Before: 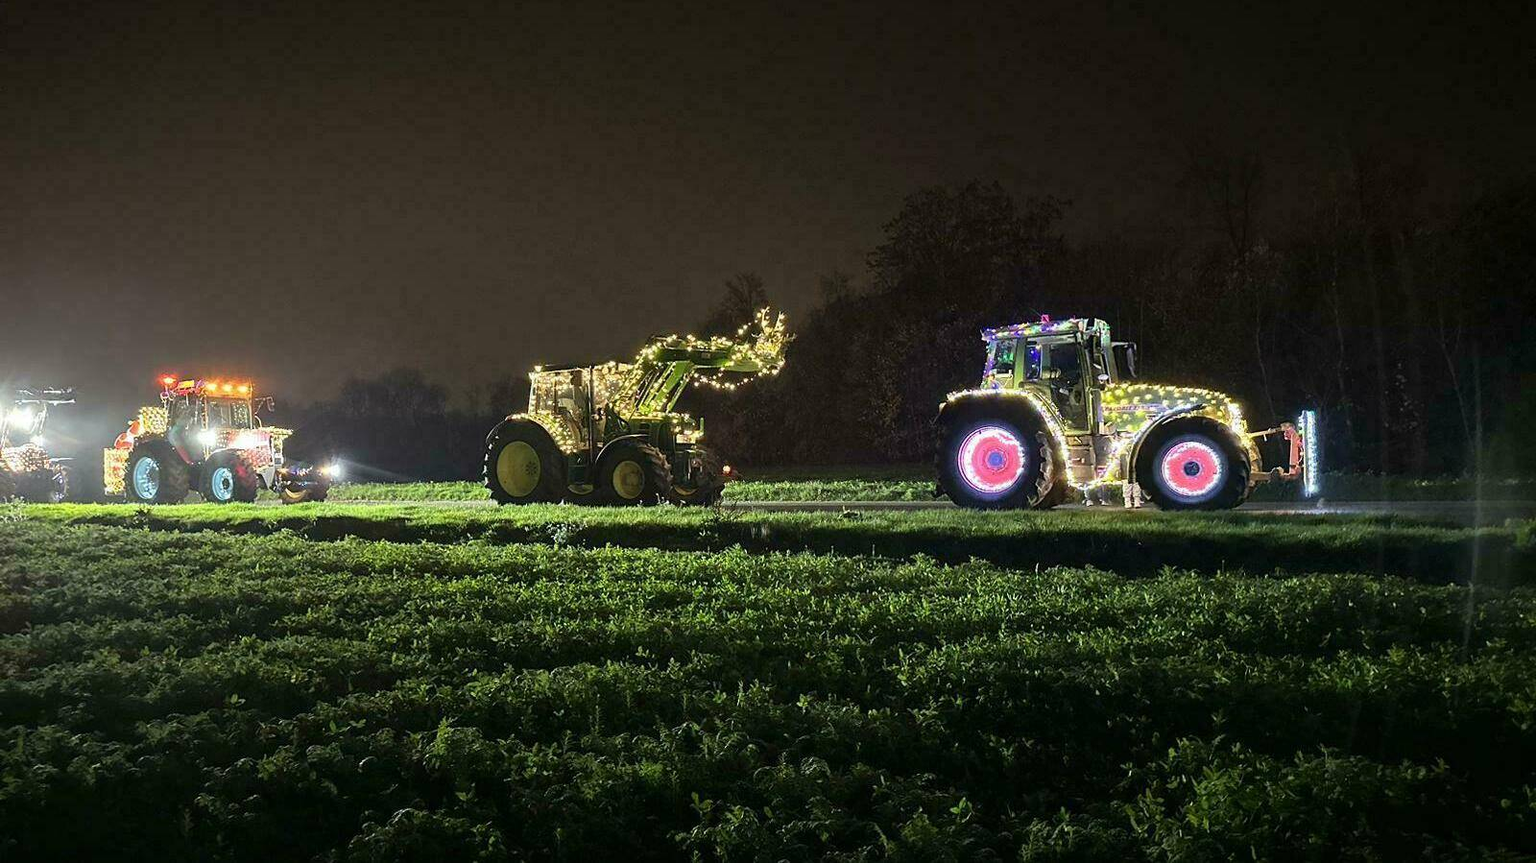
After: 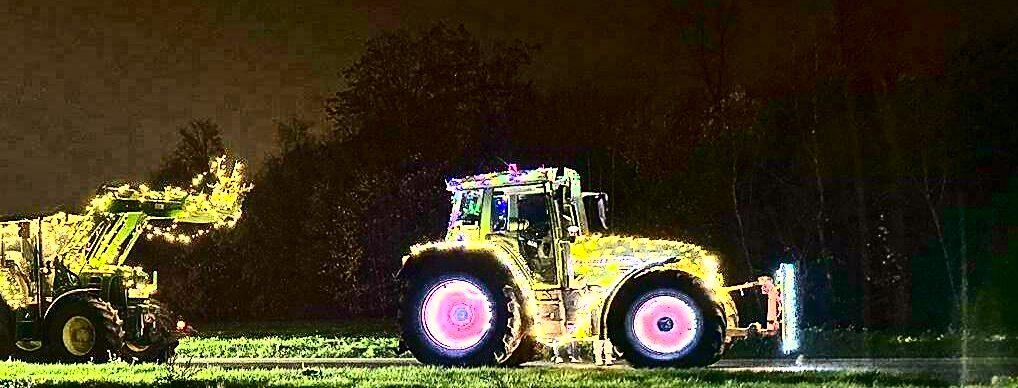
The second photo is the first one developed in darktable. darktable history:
crop: left 36.005%, top 18.293%, right 0.31%, bottom 38.444%
sharpen: on, module defaults
shadows and highlights: highlights color adjustment 0%, low approximation 0.01, soften with gaussian
white balance: red 1.045, blue 0.932
contrast brightness saturation: contrast 0.24, brightness -0.24, saturation 0.14
exposure: black level correction 0, exposure 1.5 EV, compensate highlight preservation false
